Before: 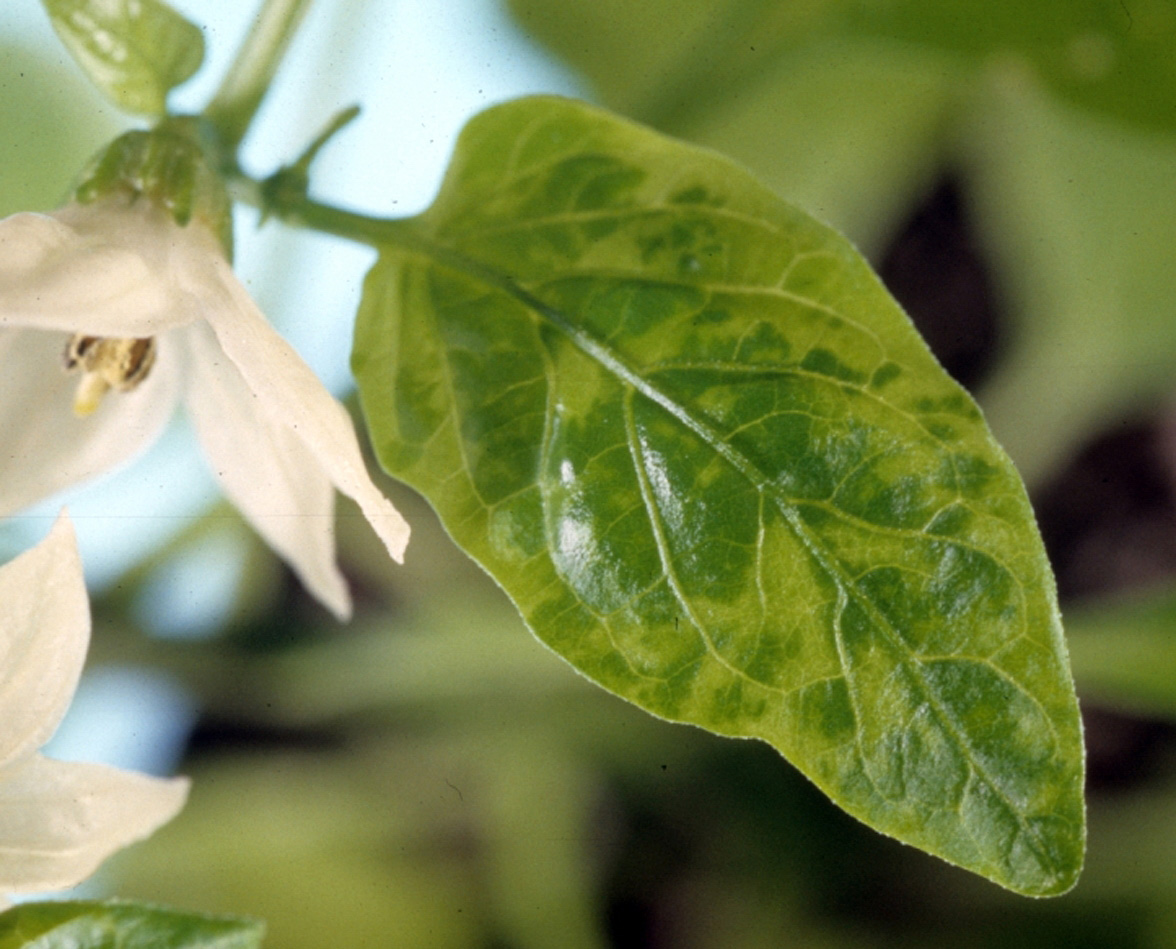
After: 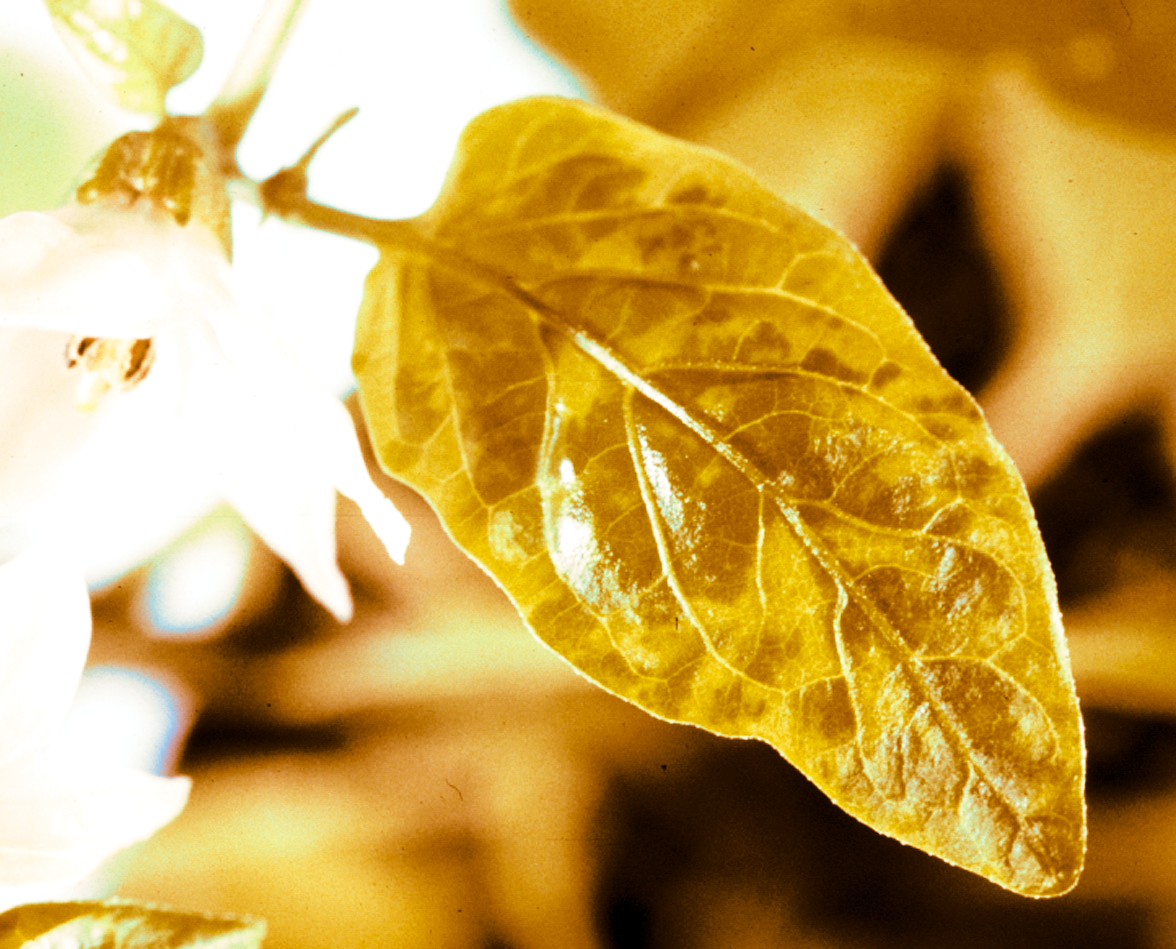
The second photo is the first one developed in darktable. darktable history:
split-toning: shadows › hue 26°, shadows › saturation 0.92, highlights › hue 40°, highlights › saturation 0.92, balance -63, compress 0%
exposure: exposure 0.6 EV, compensate highlight preservation false
base curve: curves: ch0 [(0, 0) (0.04, 0.03) (0.133, 0.232) (0.448, 0.748) (0.843, 0.968) (1, 1)], preserve colors none
